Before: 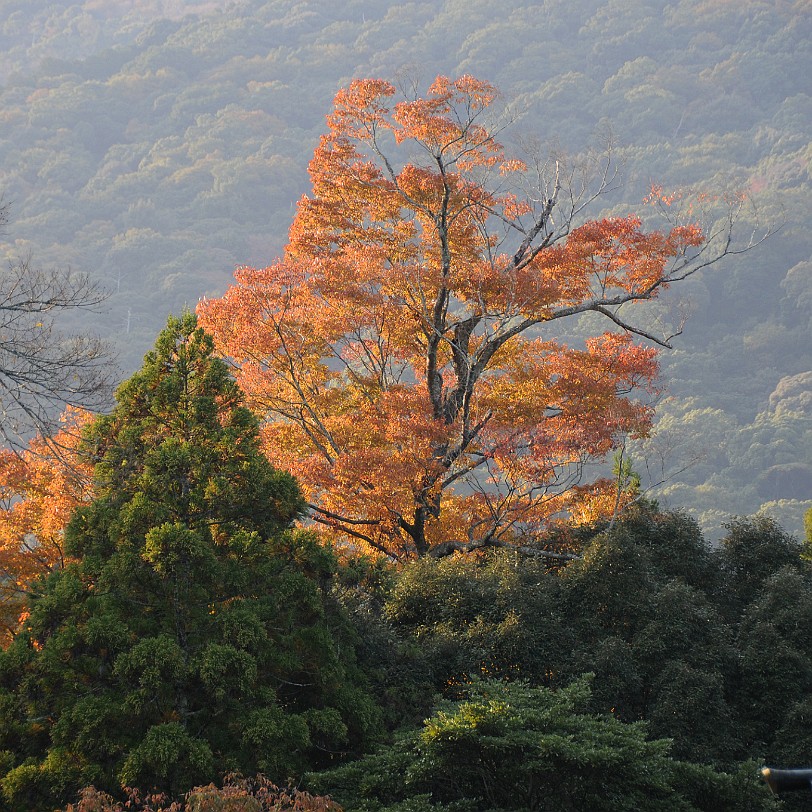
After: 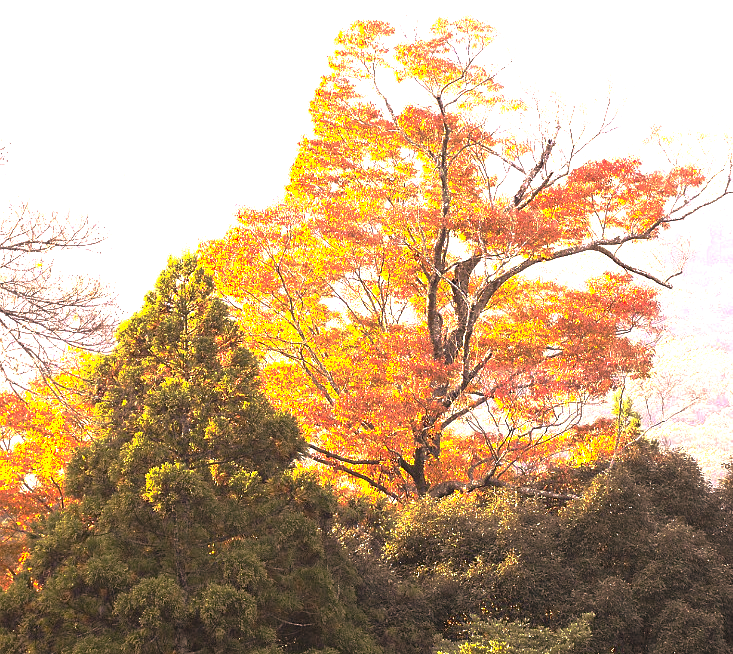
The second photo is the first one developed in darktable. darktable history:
crop: top 7.417%, right 9.715%, bottom 11.941%
base curve: curves: ch0 [(0, 0) (0.841, 0.609) (1, 1)], preserve colors none
color correction: highlights a* 39.59, highlights b* 39.67, saturation 0.691
exposure: exposure 2.248 EV, compensate exposure bias true, compensate highlight preservation false
